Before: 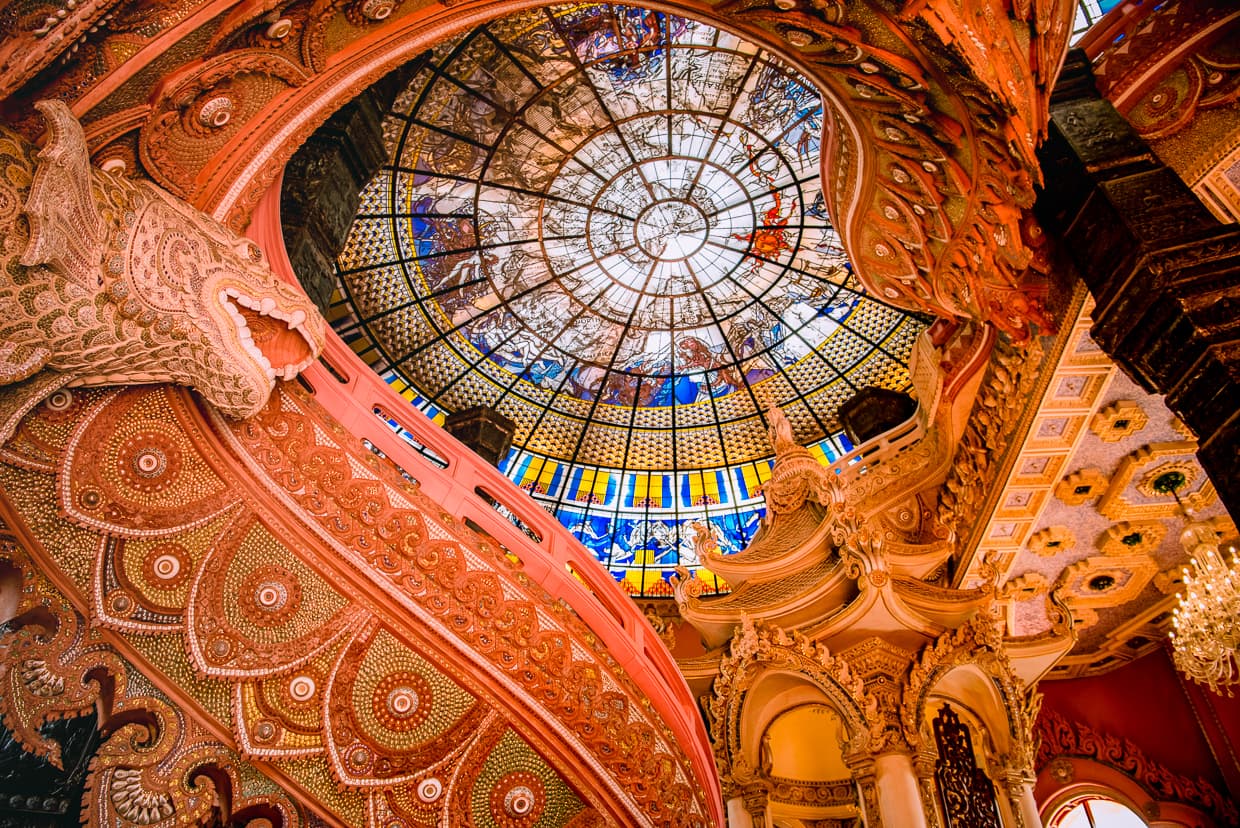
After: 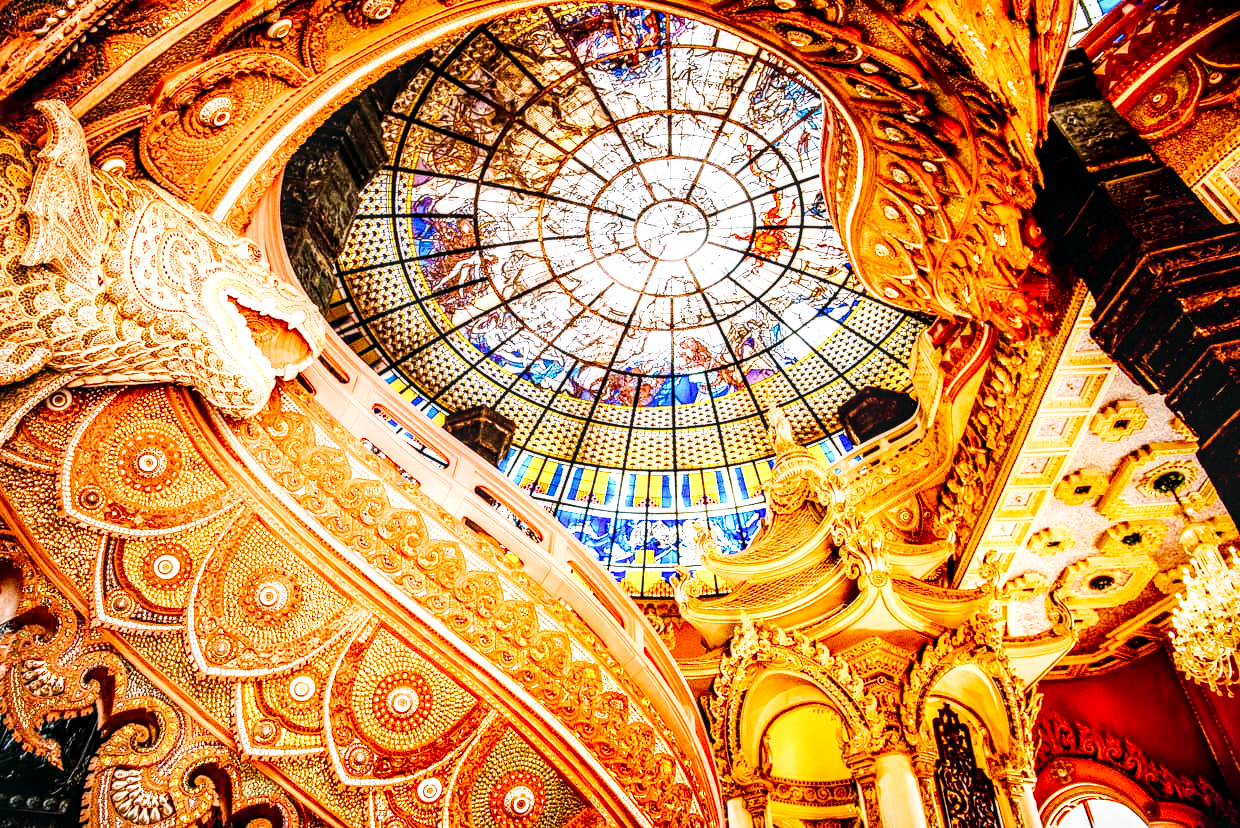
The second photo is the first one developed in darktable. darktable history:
local contrast: highlights 20%, detail 150%
tone equalizer: -8 EV -0.417 EV, -7 EV -0.389 EV, -6 EV -0.333 EV, -5 EV -0.222 EV, -3 EV 0.222 EV, -2 EV 0.333 EV, -1 EV 0.389 EV, +0 EV 0.417 EV, edges refinement/feathering 500, mask exposure compensation -1.57 EV, preserve details no
grain: coarseness 0.09 ISO
exposure: exposure 0.2 EV, compensate highlight preservation false
base curve: curves: ch0 [(0, 0.003) (0.001, 0.002) (0.006, 0.004) (0.02, 0.022) (0.048, 0.086) (0.094, 0.234) (0.162, 0.431) (0.258, 0.629) (0.385, 0.8) (0.548, 0.918) (0.751, 0.988) (1, 1)], preserve colors none
